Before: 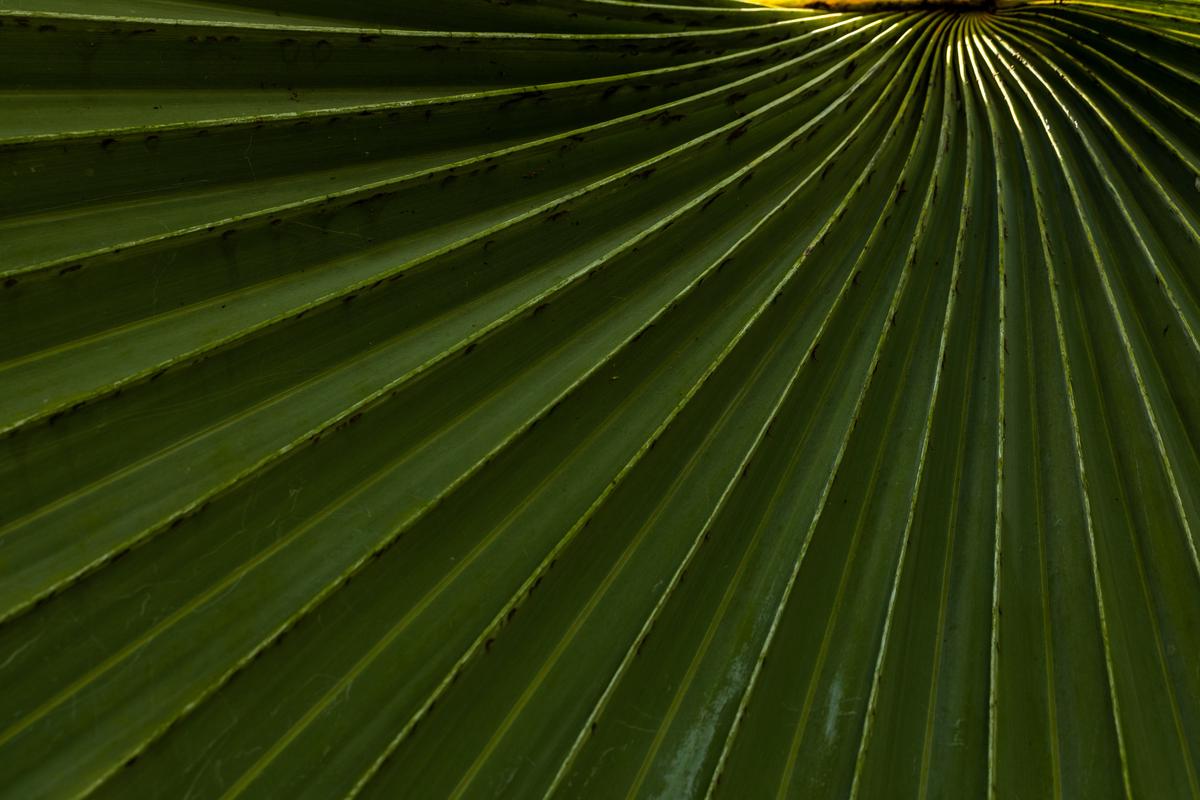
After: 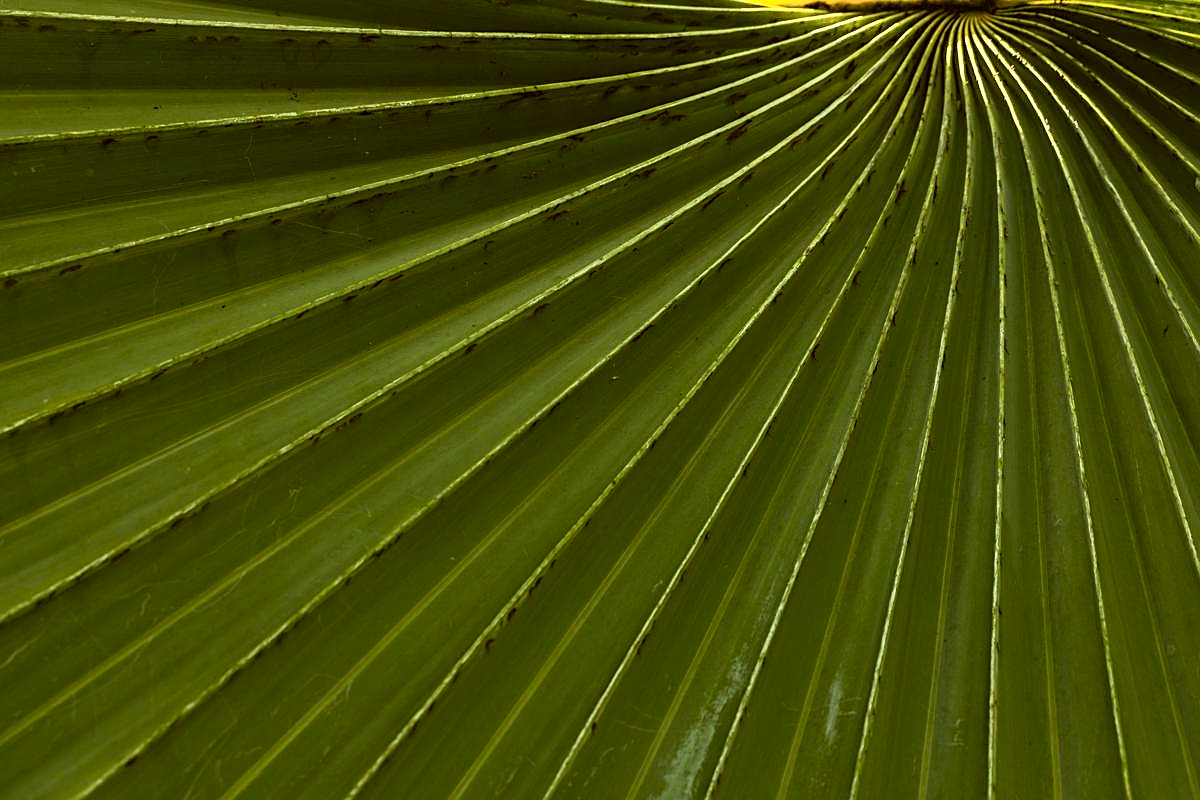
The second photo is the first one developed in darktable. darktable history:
contrast brightness saturation: contrast 0.378, brightness 0.536
color correction: highlights a* -1.33, highlights b* 10.01, shadows a* 0.329, shadows b* 18.64
sharpen: on, module defaults
